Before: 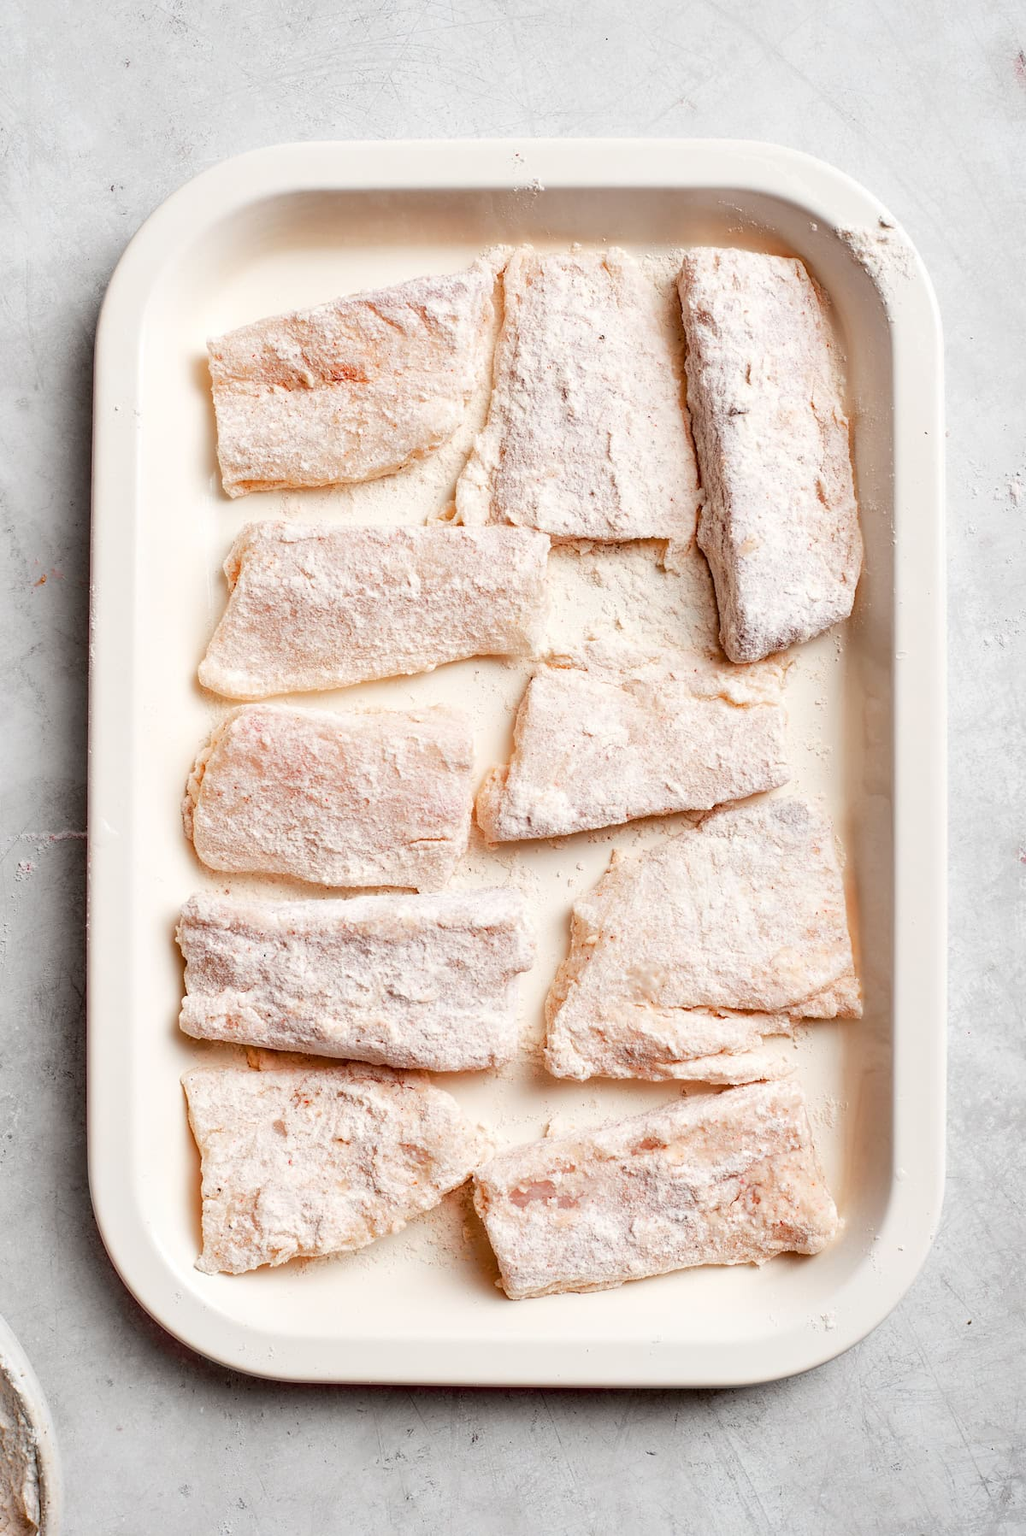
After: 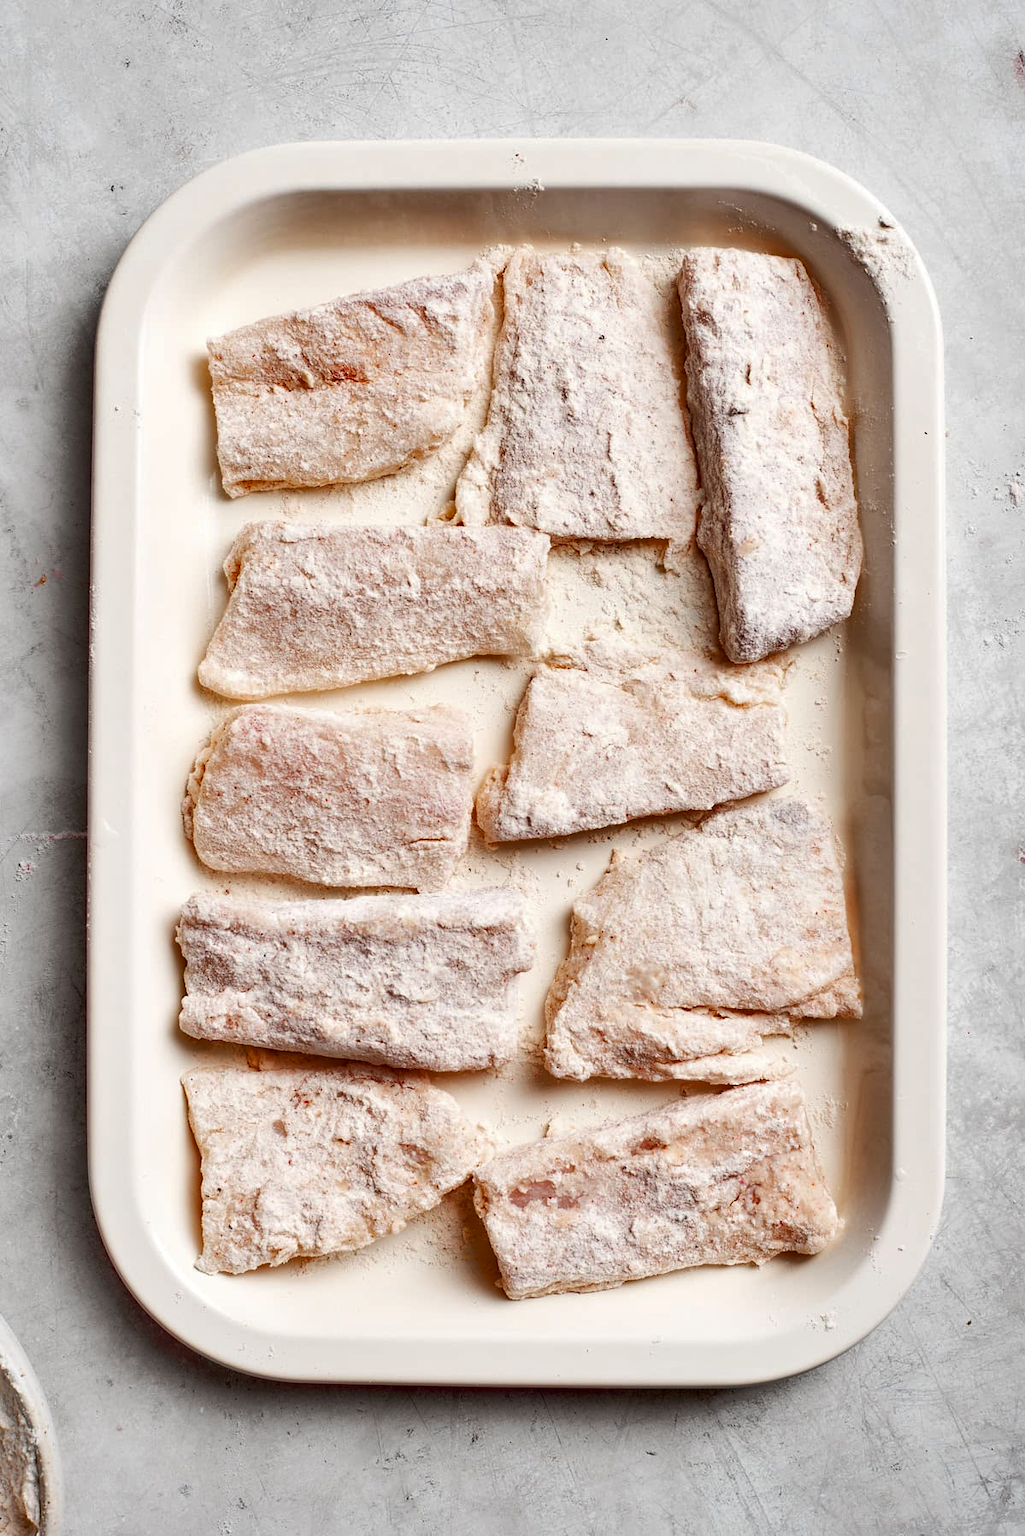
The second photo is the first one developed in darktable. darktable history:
shadows and highlights: shadows 59.21, soften with gaussian
